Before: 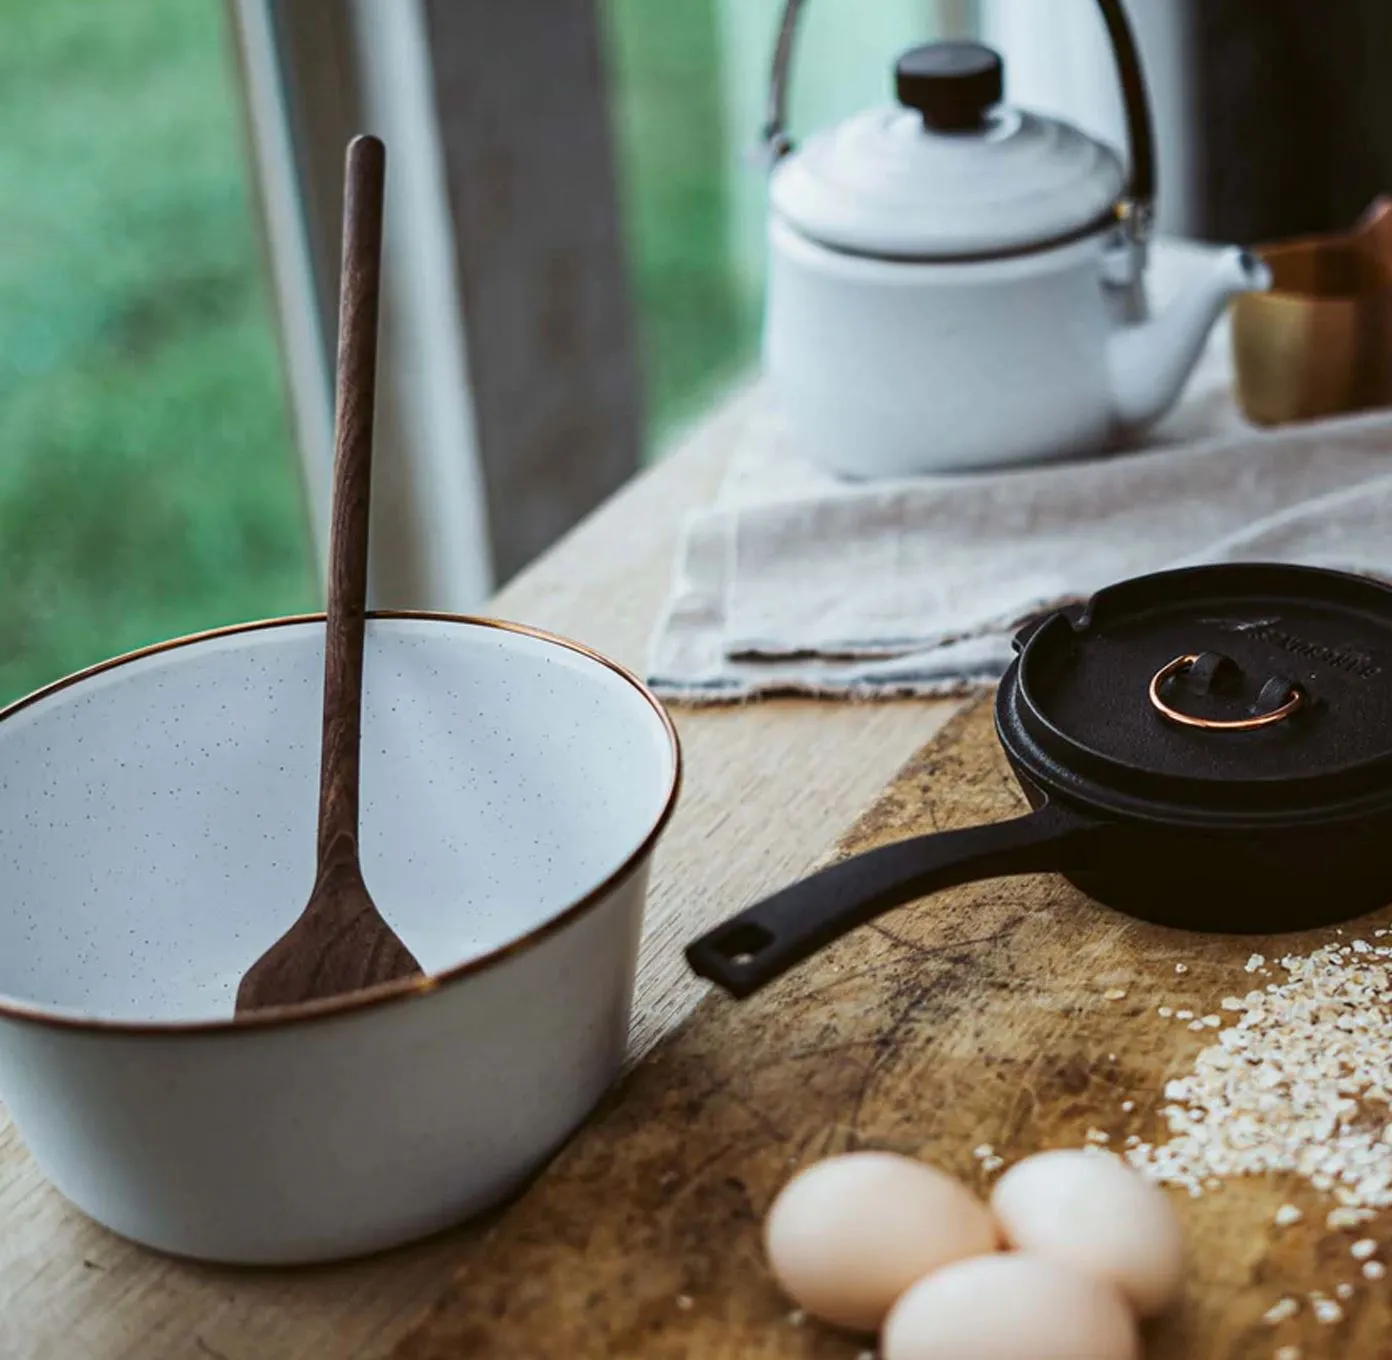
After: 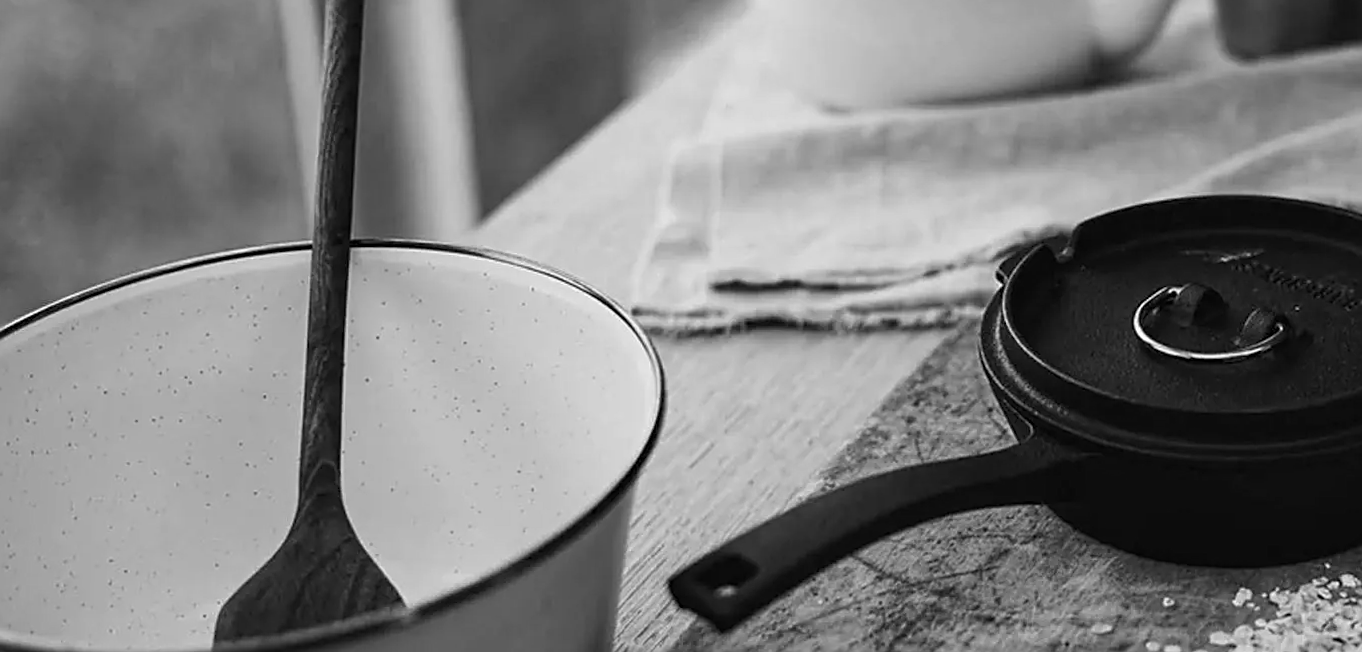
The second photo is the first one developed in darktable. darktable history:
crop and rotate: top 26.056%, bottom 25.543%
rotate and perspective: rotation 0.226°, lens shift (vertical) -0.042, crop left 0.023, crop right 0.982, crop top 0.006, crop bottom 0.994
sharpen: on, module defaults
color calibration: output gray [0.31, 0.36, 0.33, 0], gray › normalize channels true, illuminant same as pipeline (D50), adaptation XYZ, x 0.346, y 0.359, gamut compression 0
